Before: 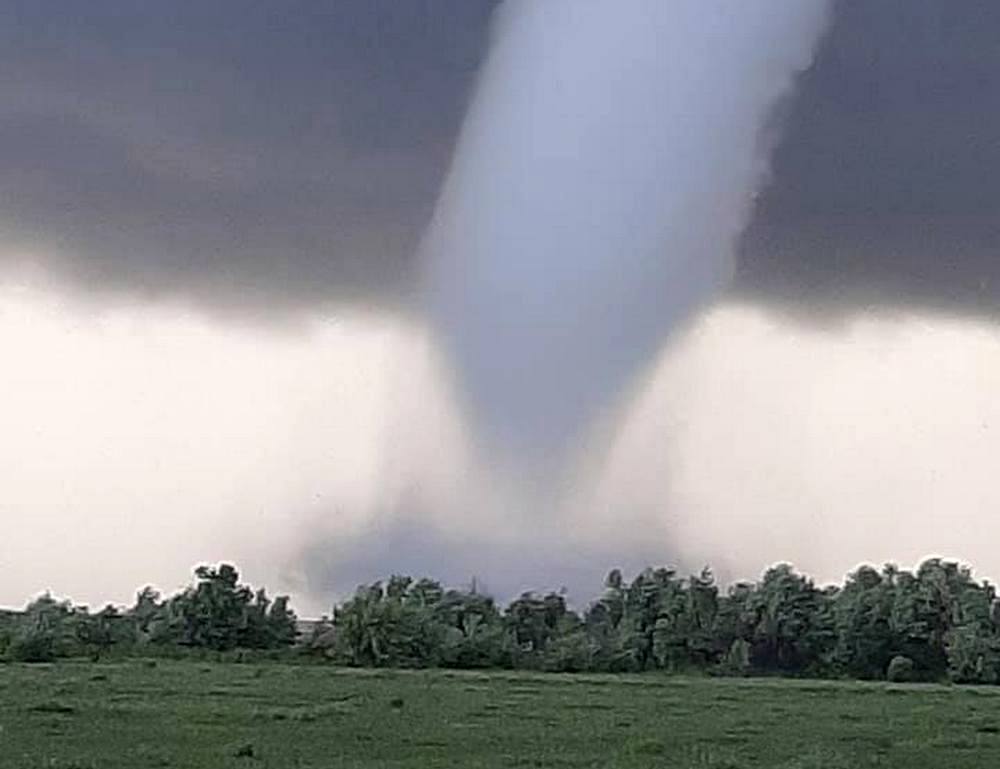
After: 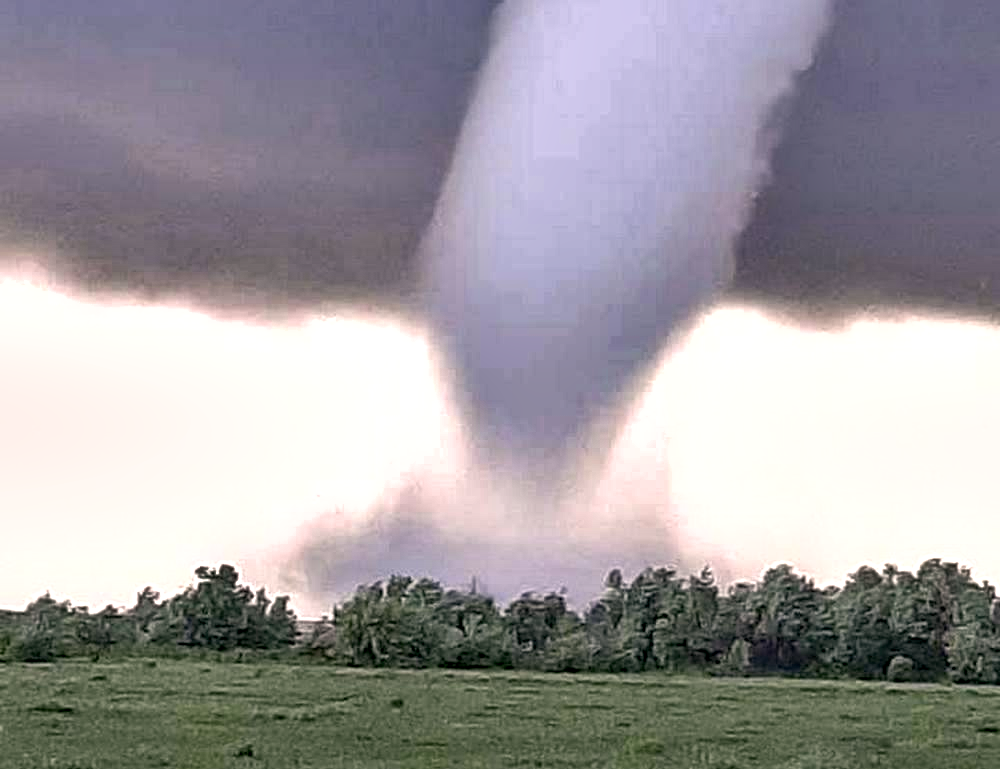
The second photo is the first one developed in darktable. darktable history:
exposure: black level correction 0.001, exposure 0.675 EV, compensate highlight preservation false
shadows and highlights: shadows 30.63, highlights -63.22, shadows color adjustment 98%, highlights color adjustment 58.61%, soften with gaussian
color correction: highlights a* 7.34, highlights b* 4.37
local contrast: on, module defaults
